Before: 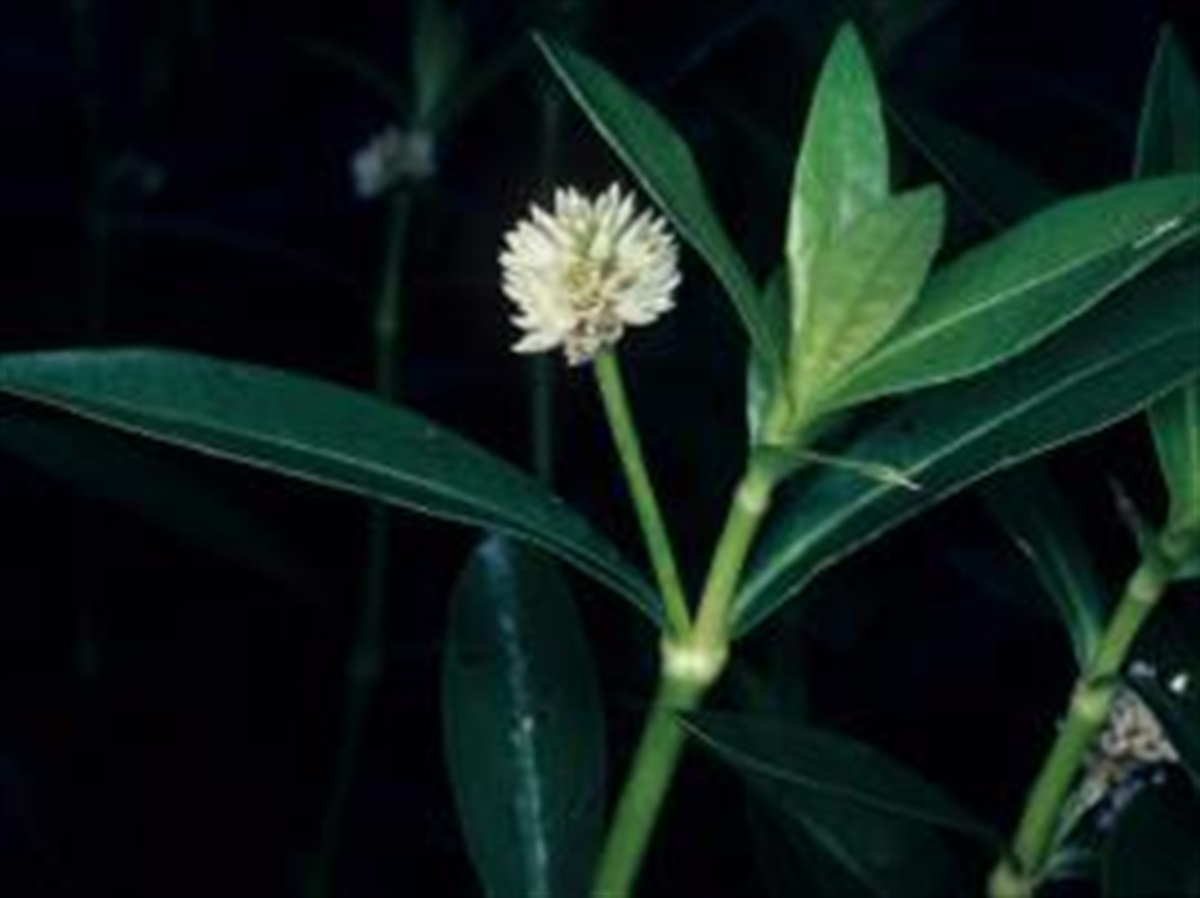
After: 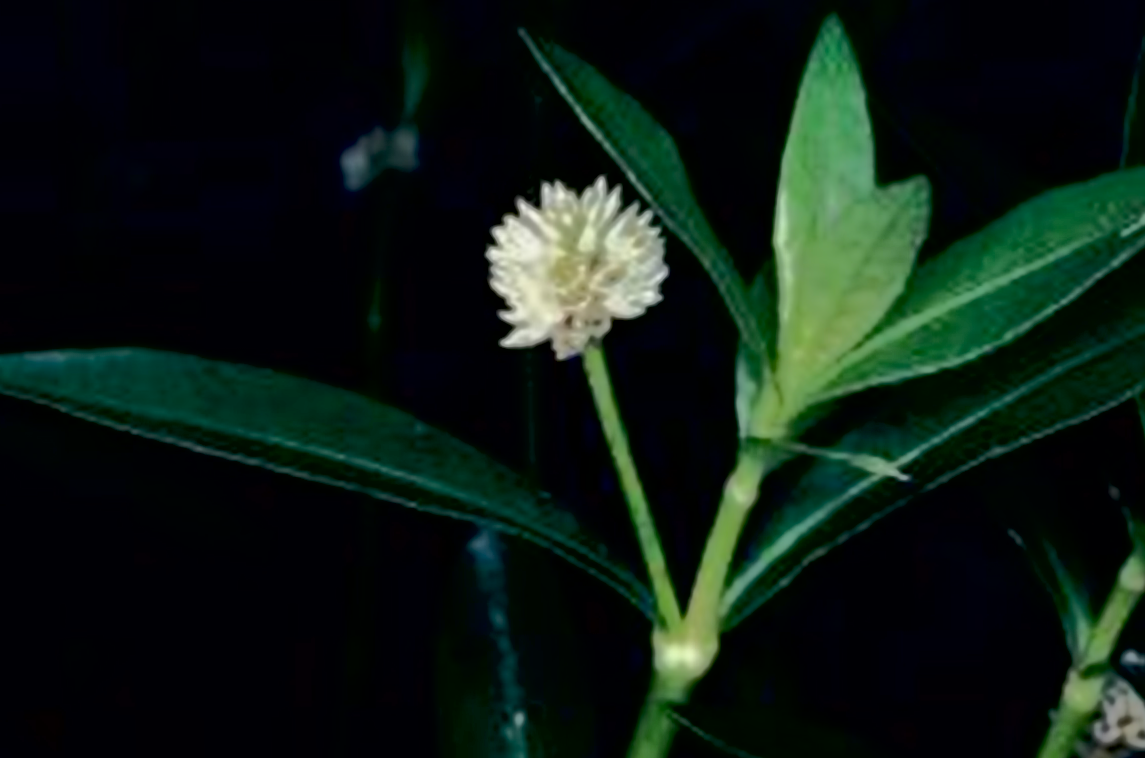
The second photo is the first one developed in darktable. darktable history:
crop and rotate: angle 0.586°, left 0.297%, right 2.961%, bottom 14.347%
exposure: black level correction 0.016, exposure -0.006 EV, compensate exposure bias true, compensate highlight preservation false
tone curve: curves: ch0 [(0, 0) (0.003, 0.005) (0.011, 0.012) (0.025, 0.026) (0.044, 0.046) (0.069, 0.071) (0.1, 0.098) (0.136, 0.135) (0.177, 0.178) (0.224, 0.217) (0.277, 0.274) (0.335, 0.335) (0.399, 0.442) (0.468, 0.543) (0.543, 0.6) (0.623, 0.628) (0.709, 0.679) (0.801, 0.782) (0.898, 0.904) (1, 1)], color space Lab, independent channels, preserve colors none
contrast brightness saturation: contrast 0.048
